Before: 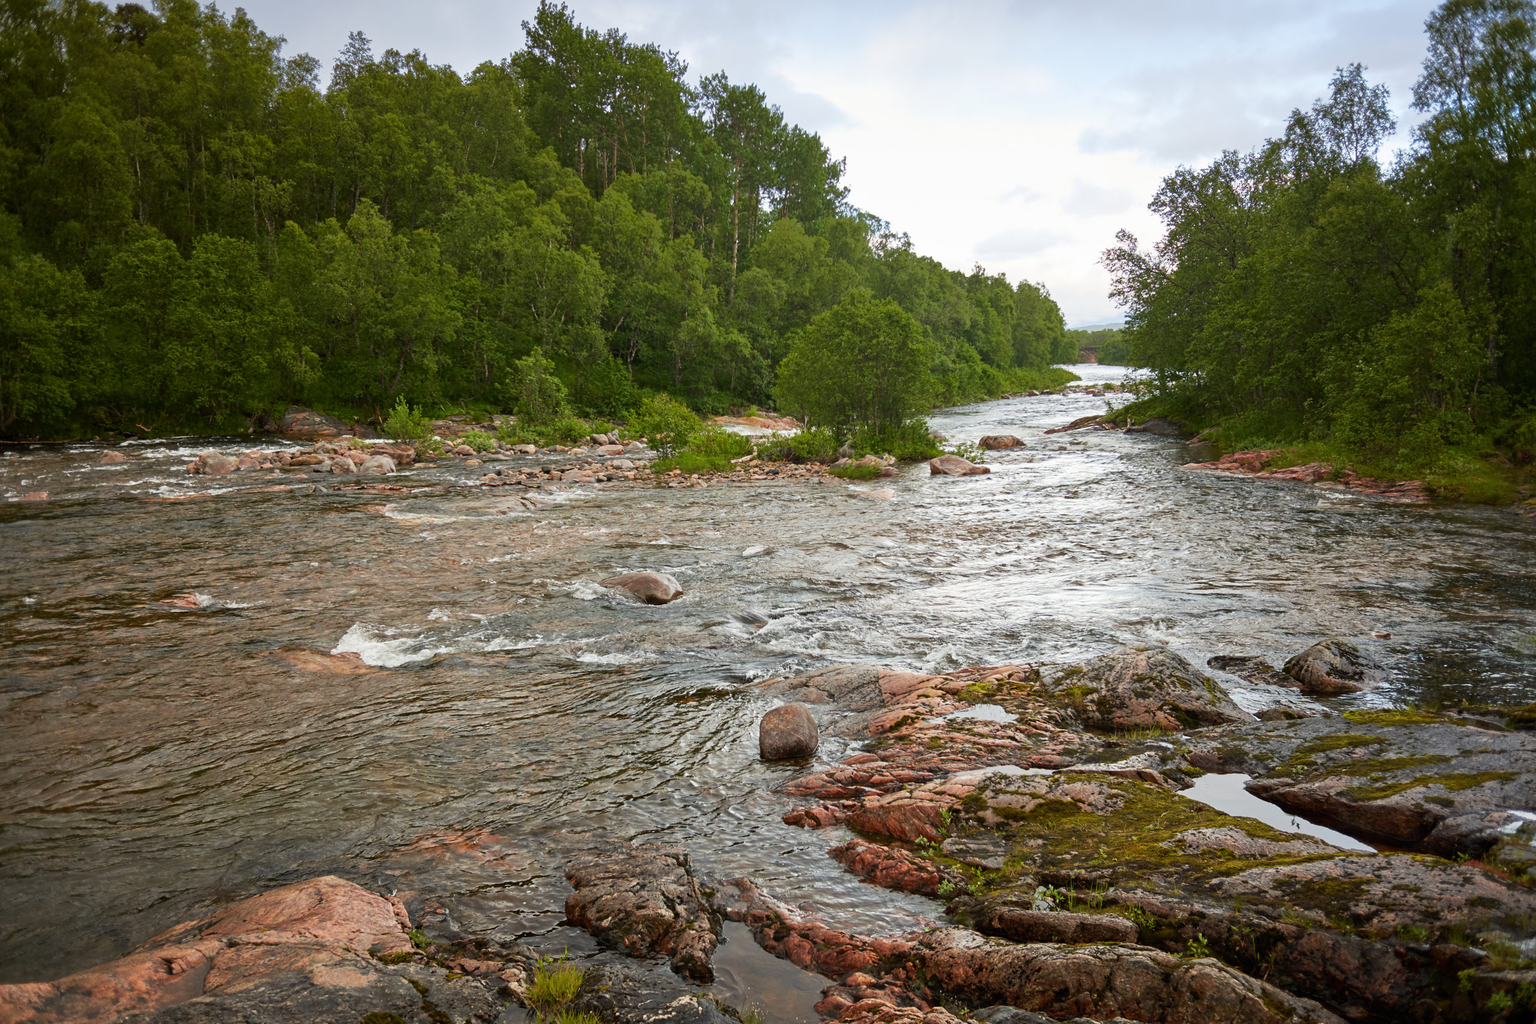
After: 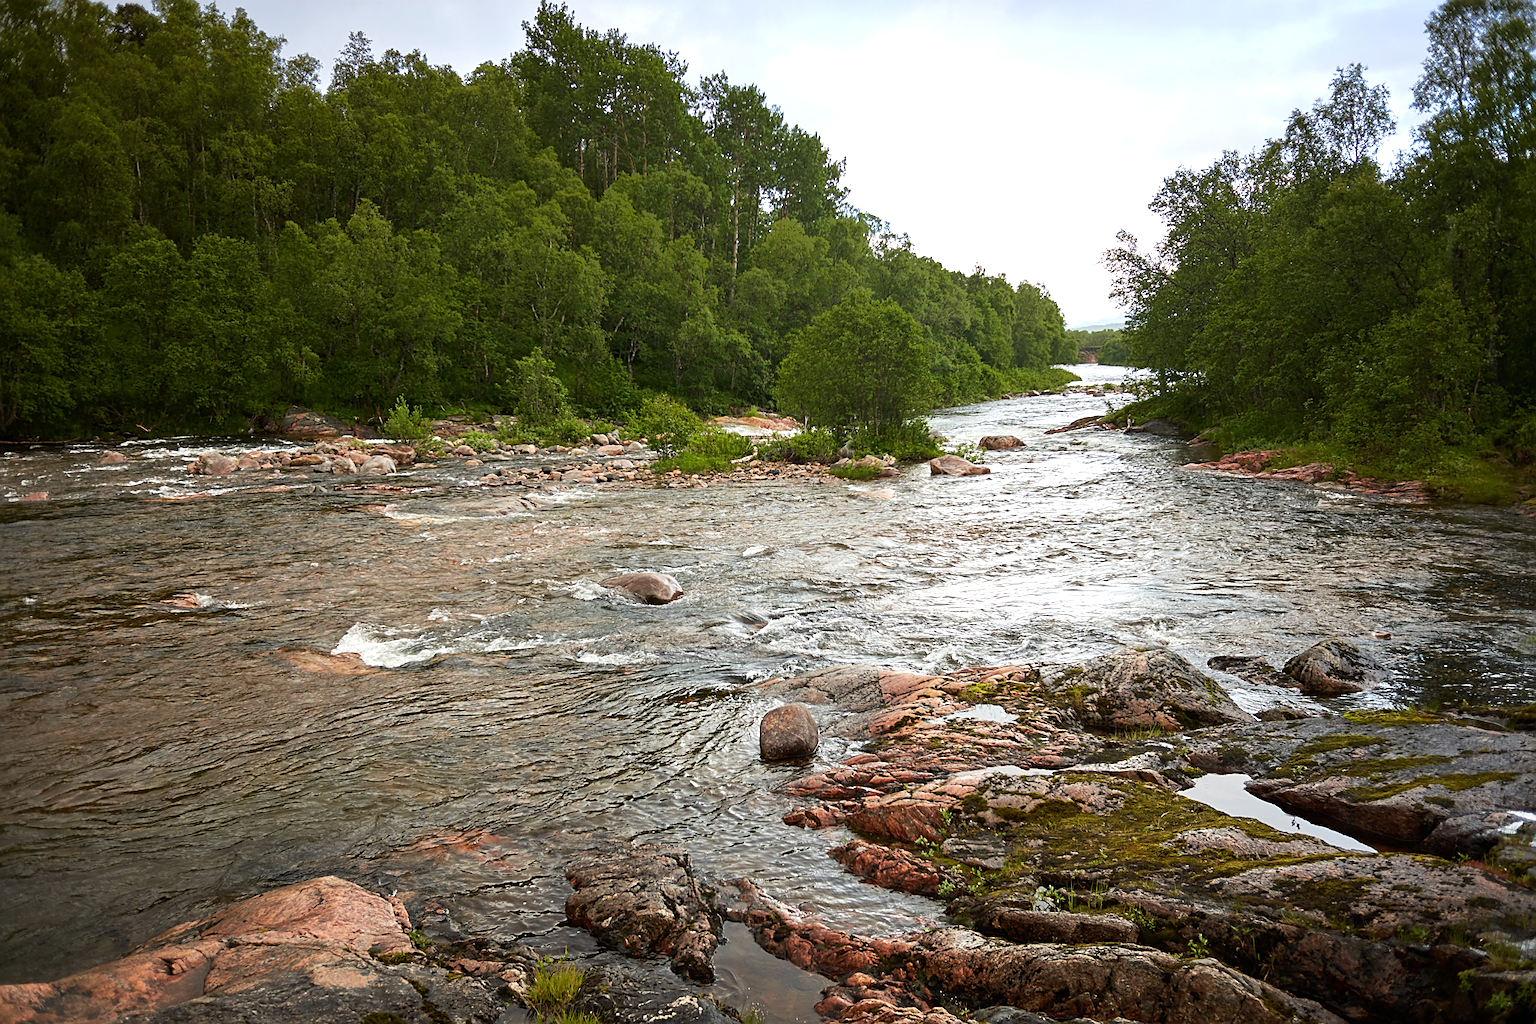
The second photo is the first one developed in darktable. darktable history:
sharpen: on, module defaults
tone equalizer: -8 EV -0.407 EV, -7 EV -0.366 EV, -6 EV -0.312 EV, -5 EV -0.212 EV, -3 EV 0.257 EV, -2 EV 0.355 EV, -1 EV 0.401 EV, +0 EV 0.392 EV, smoothing diameter 2.14%, edges refinement/feathering 23.6, mask exposure compensation -1.57 EV, filter diffusion 5
